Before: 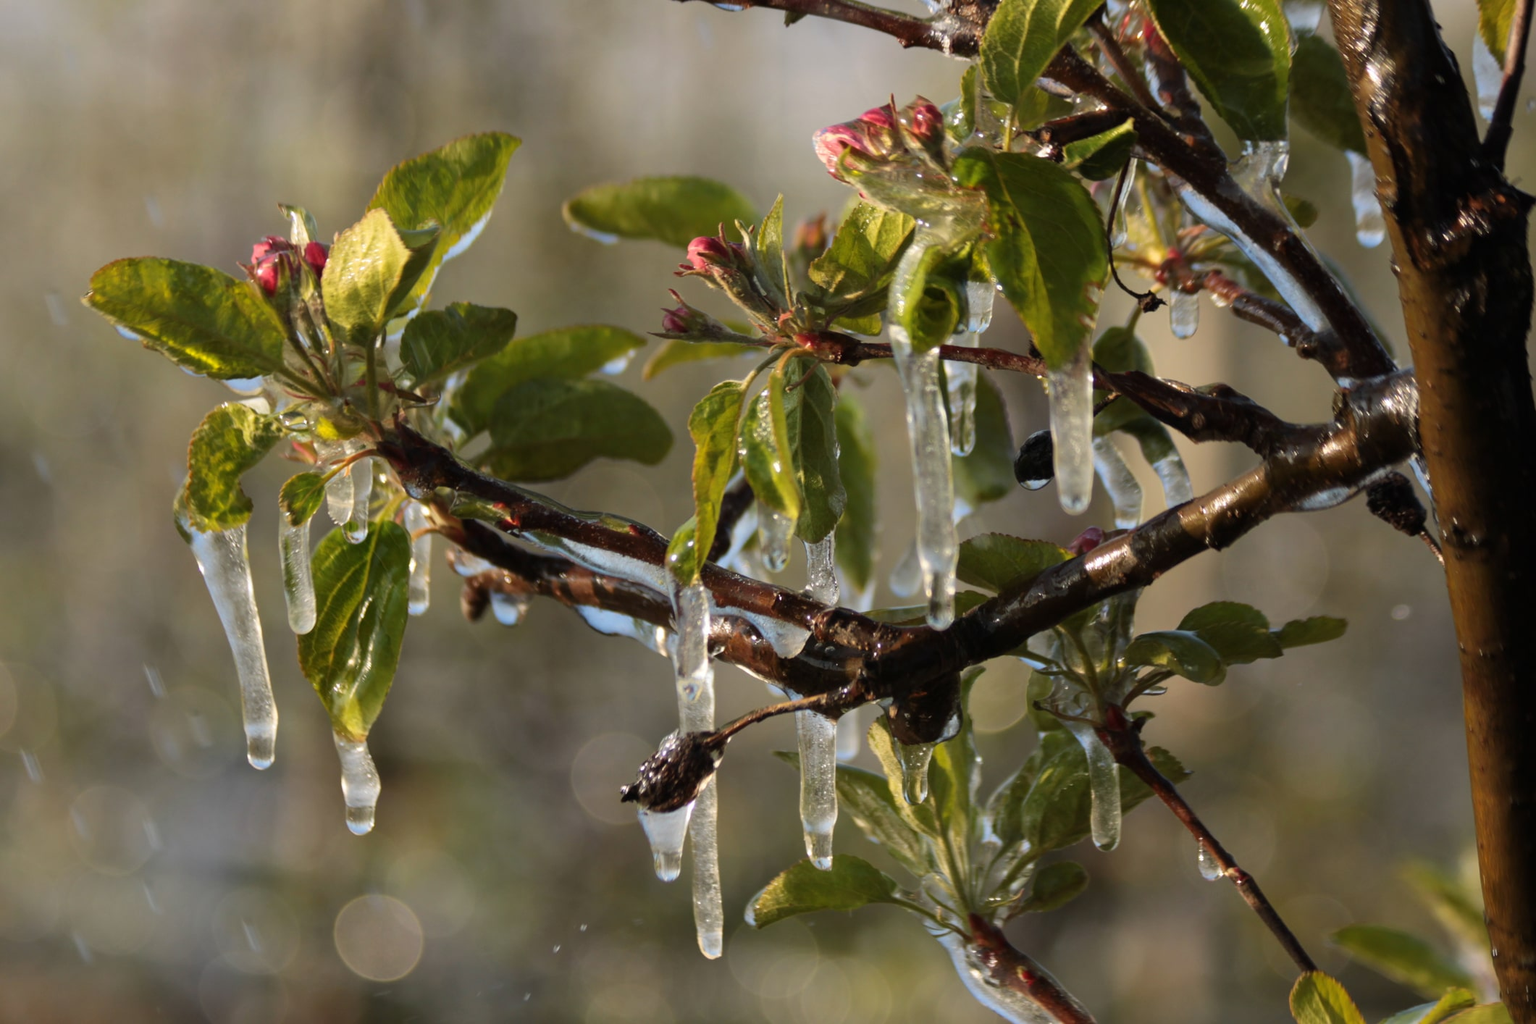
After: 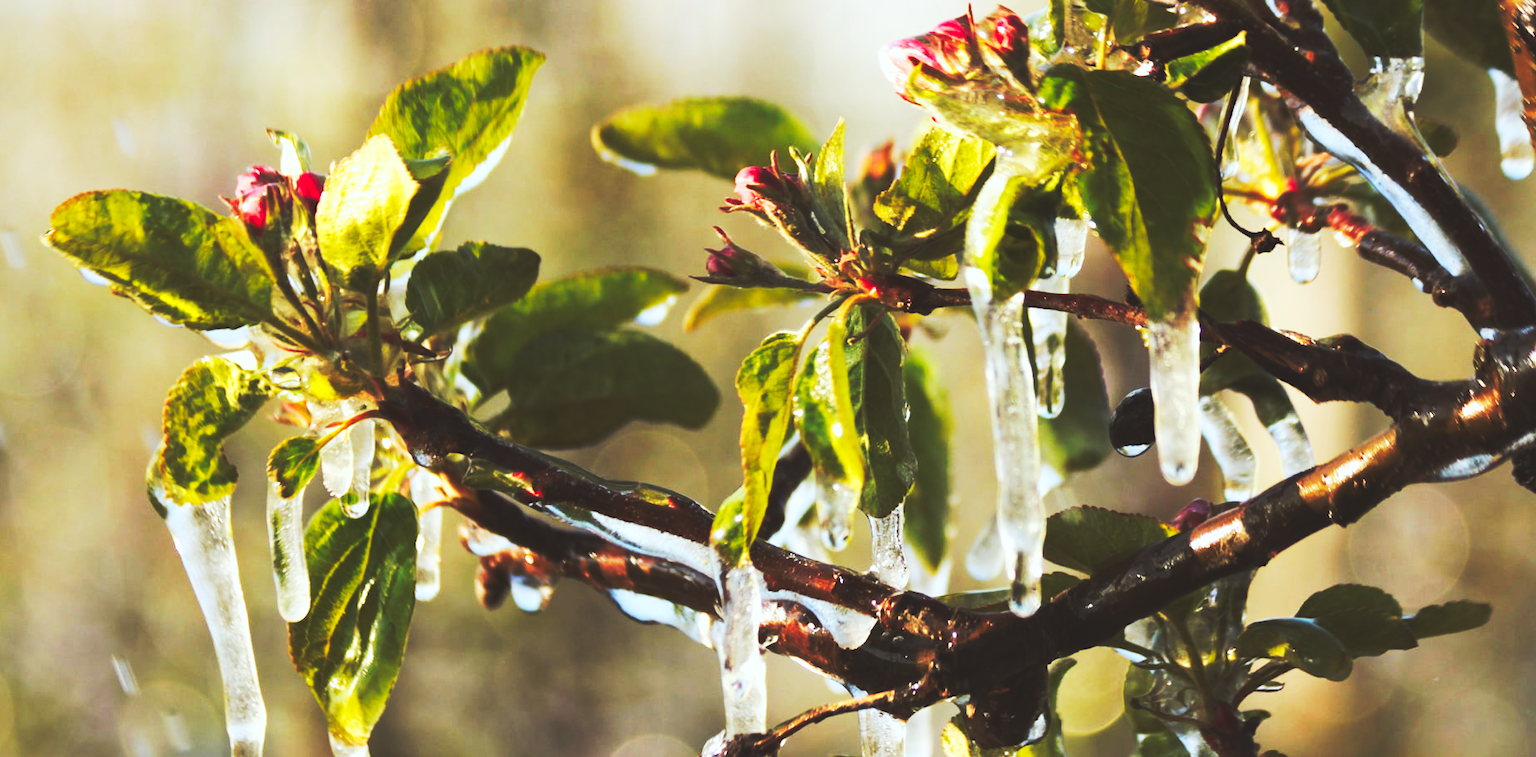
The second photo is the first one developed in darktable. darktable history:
crop: left 3.015%, top 8.969%, right 9.647%, bottom 26.457%
color correction: highlights a* -2.73, highlights b* -2.09, shadows a* 2.41, shadows b* 2.73
base curve: curves: ch0 [(0, 0.015) (0.085, 0.116) (0.134, 0.298) (0.19, 0.545) (0.296, 0.764) (0.599, 0.982) (1, 1)], preserve colors none
